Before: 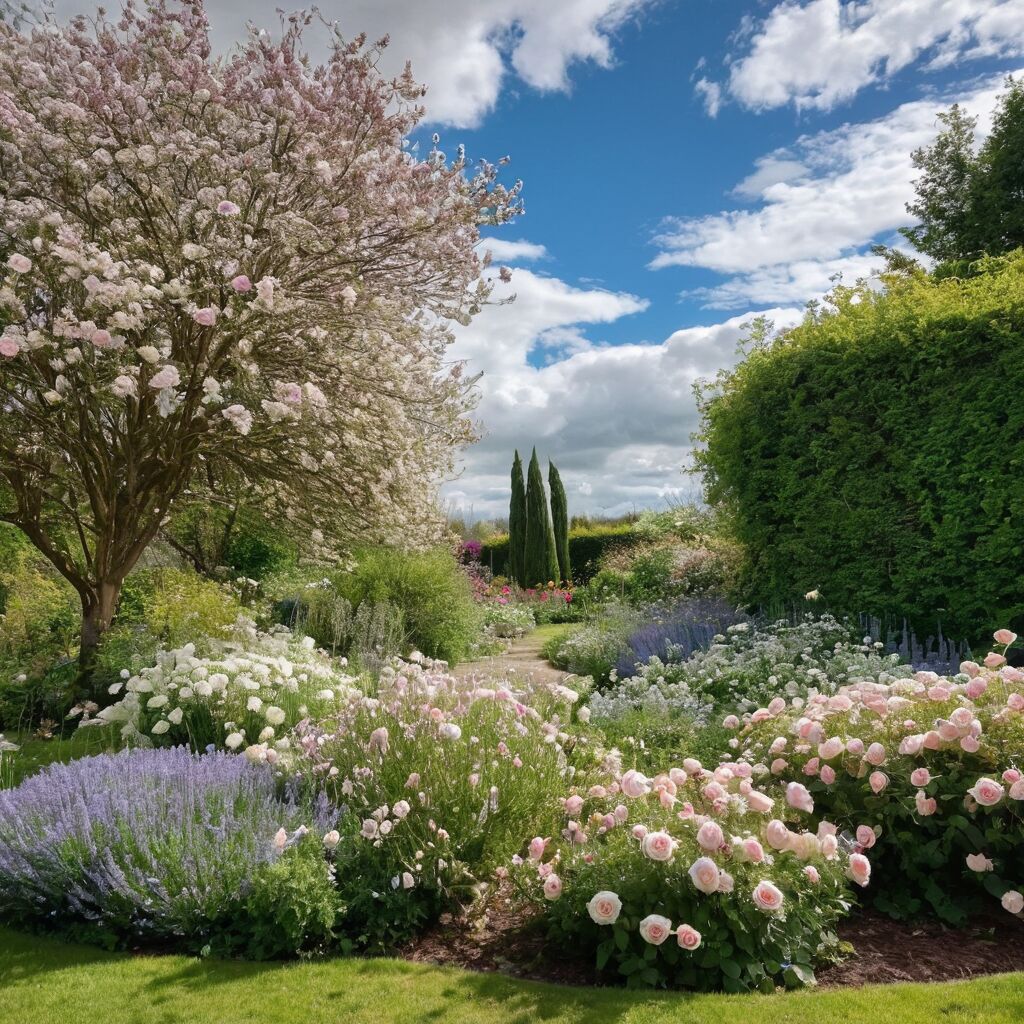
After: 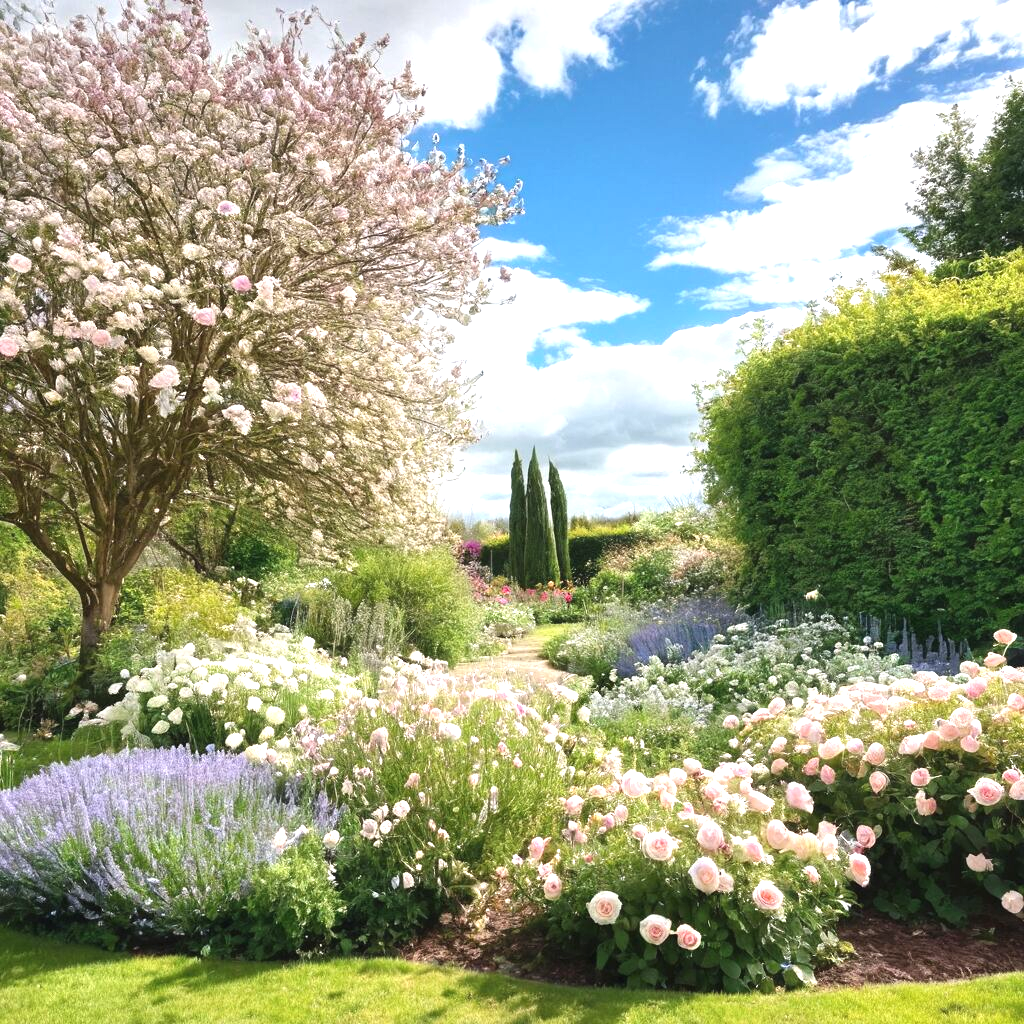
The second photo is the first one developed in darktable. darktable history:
exposure: black level correction -0.002, exposure 1.108 EV, compensate highlight preservation false
